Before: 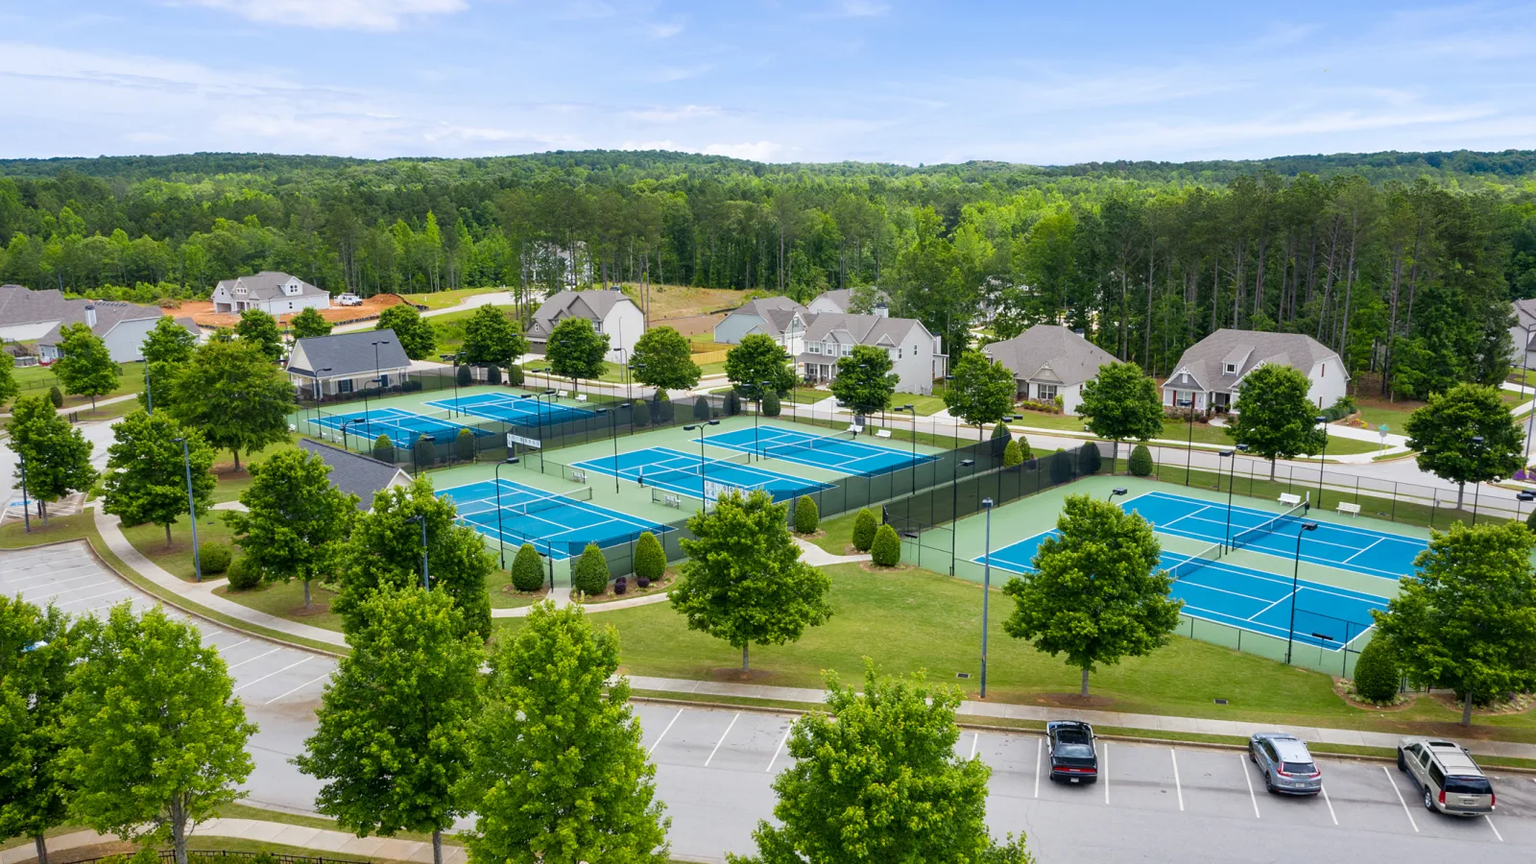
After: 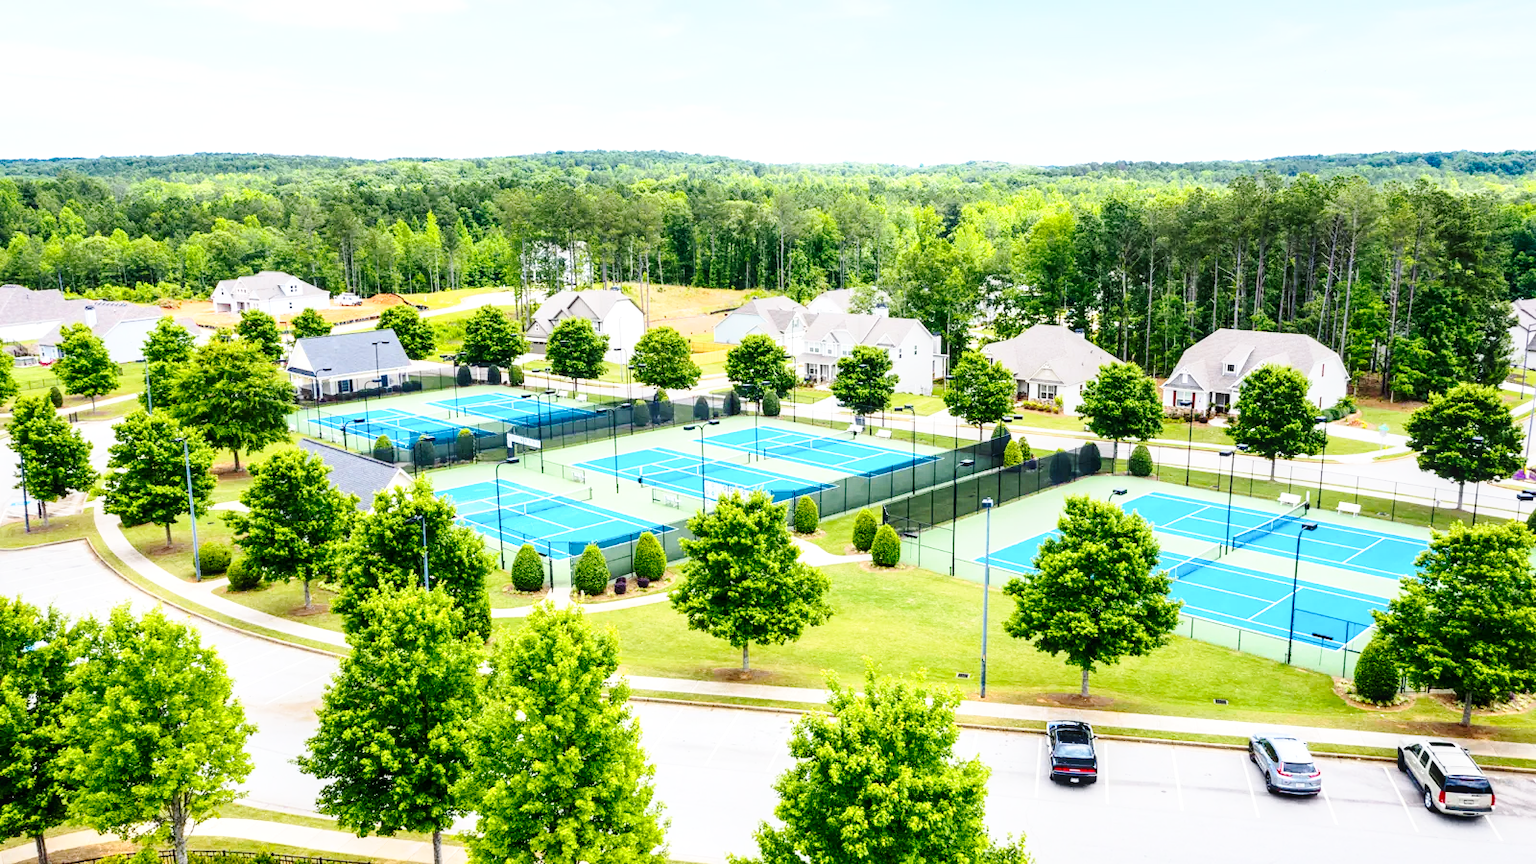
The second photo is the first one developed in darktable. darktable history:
base curve: curves: ch0 [(0, 0) (0.028, 0.03) (0.121, 0.232) (0.46, 0.748) (0.859, 0.968) (1, 1)], preserve colors none
local contrast: on, module defaults
contrast brightness saturation: contrast 0.24, brightness 0.09
exposure: black level correction 0.003, exposure 0.383 EV, compensate highlight preservation false
